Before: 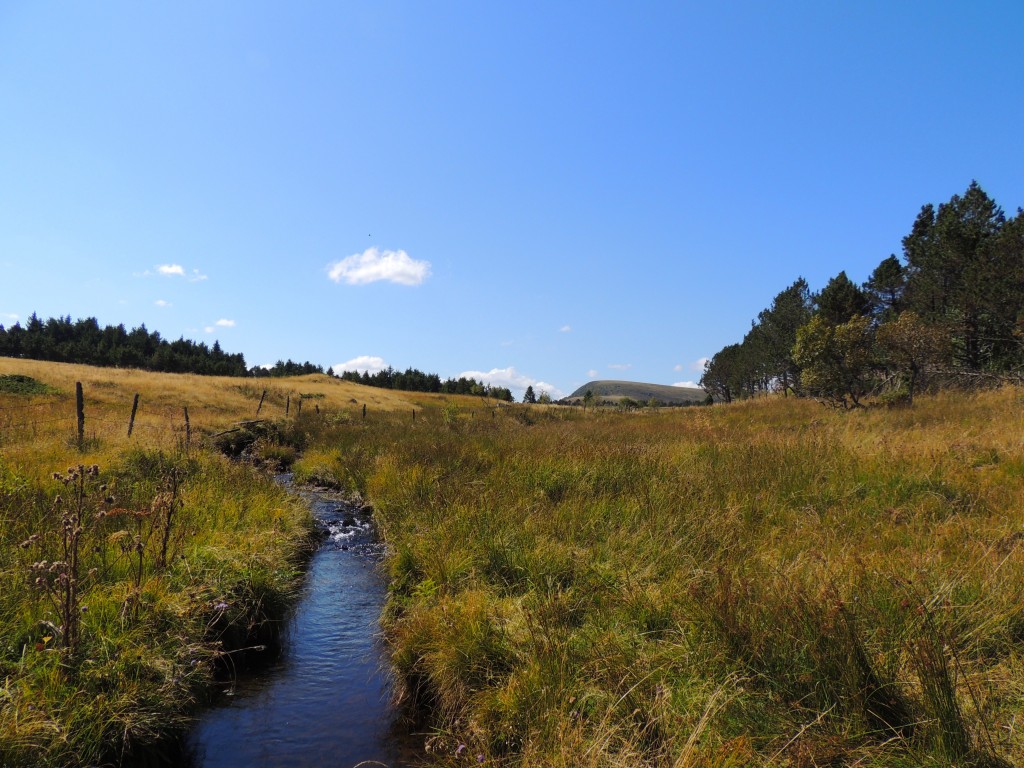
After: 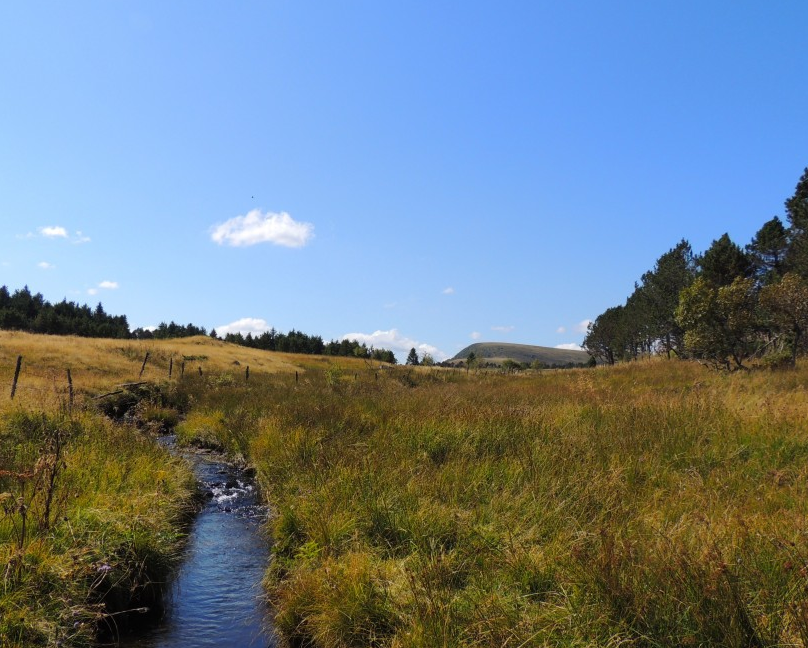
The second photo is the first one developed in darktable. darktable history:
crop: left 11.459%, top 5.077%, right 9.573%, bottom 10.539%
